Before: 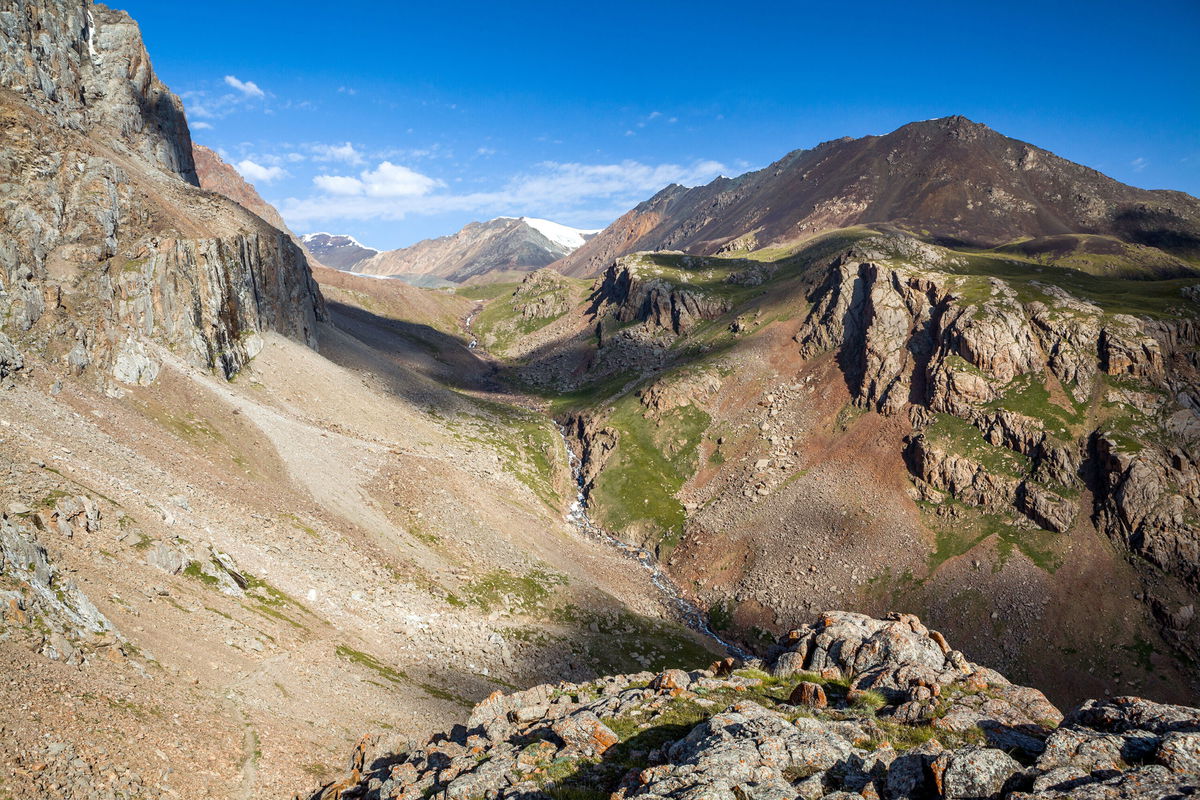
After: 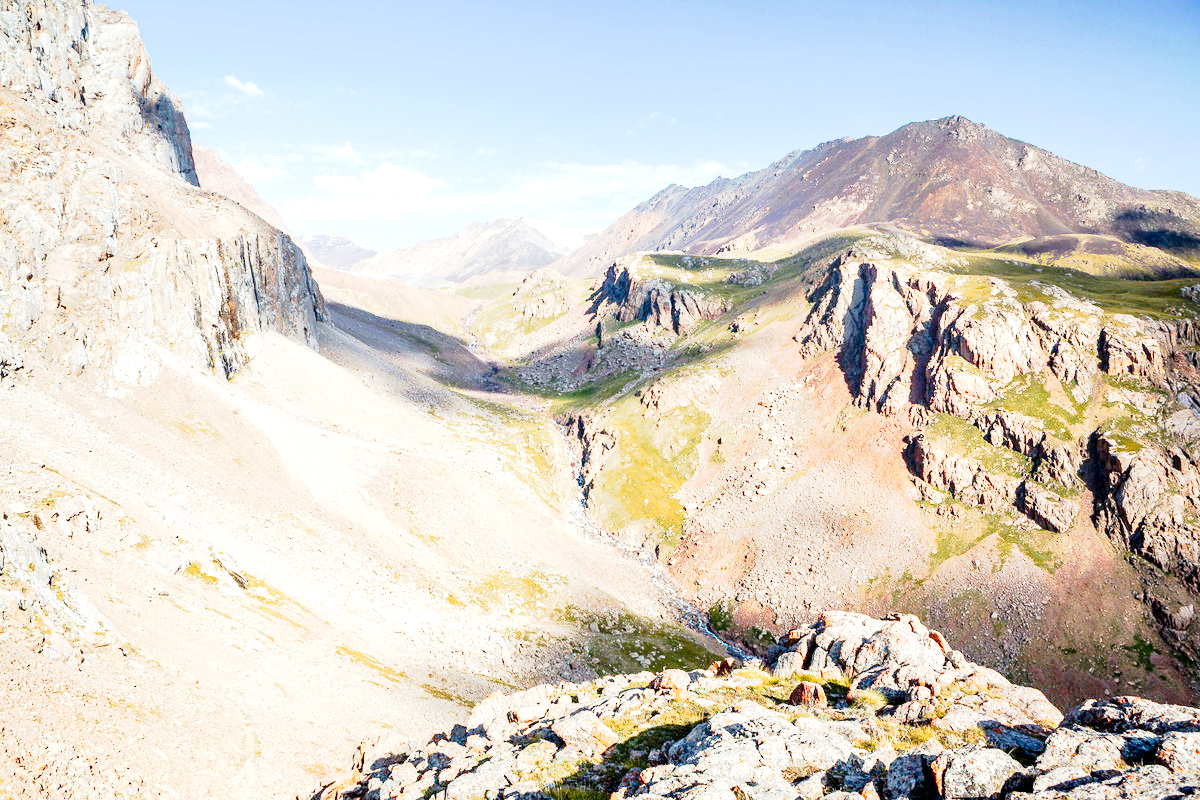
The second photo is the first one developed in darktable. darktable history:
color zones: curves: ch1 [(0.239, 0.552) (0.75, 0.5)]; ch2 [(0.25, 0.462) (0.749, 0.457)]
exposure: black level correction 0, exposure 2.316 EV, compensate highlight preservation false
tone curve: curves: ch0 [(0.003, 0.003) (0.104, 0.026) (0.236, 0.181) (0.401, 0.443) (0.495, 0.55) (0.625, 0.67) (0.819, 0.841) (0.96, 0.899)]; ch1 [(0, 0) (0.161, 0.092) (0.37, 0.302) (0.424, 0.402) (0.45, 0.466) (0.495, 0.51) (0.573, 0.571) (0.638, 0.641) (0.751, 0.741) (1, 1)]; ch2 [(0, 0) (0.352, 0.403) (0.466, 0.443) (0.524, 0.526) (0.56, 0.556) (1, 1)], preserve colors none
